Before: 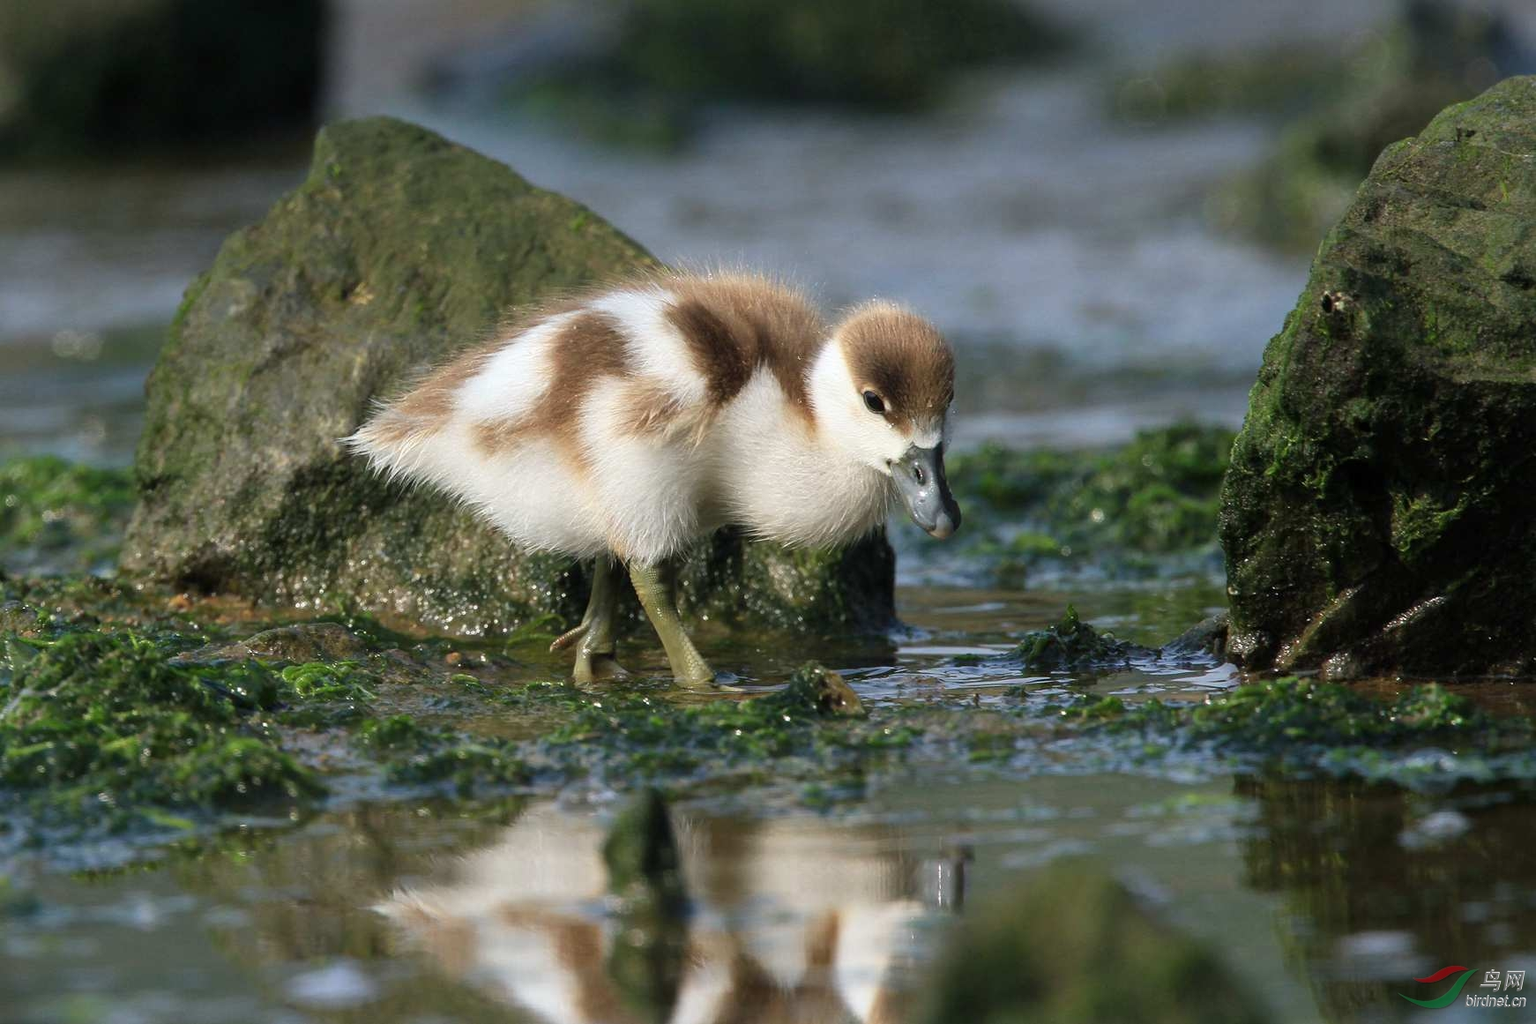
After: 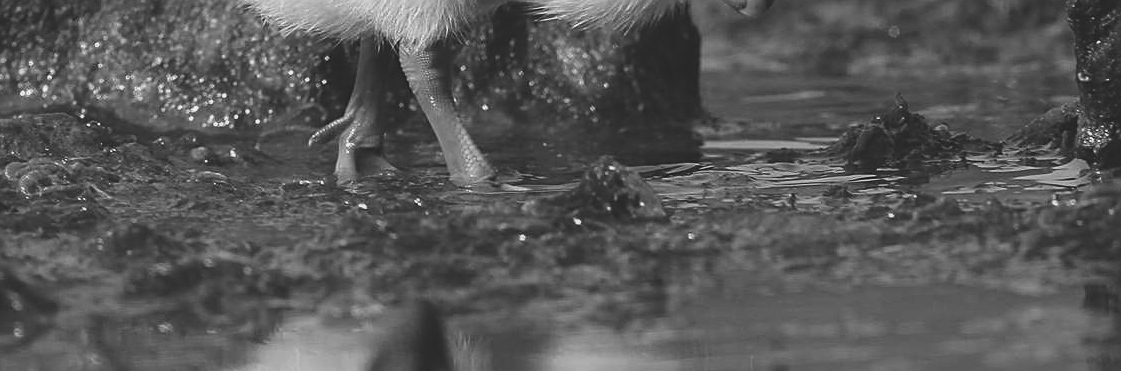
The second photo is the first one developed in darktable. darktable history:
exposure: black level correction -0.023, exposure -0.039 EV, compensate highlight preservation false
sharpen: on, module defaults
monochrome: a 26.22, b 42.67, size 0.8
color contrast: green-magenta contrast 1.73, blue-yellow contrast 1.15
crop: left 18.091%, top 51.13%, right 17.525%, bottom 16.85%
velvia: on, module defaults
